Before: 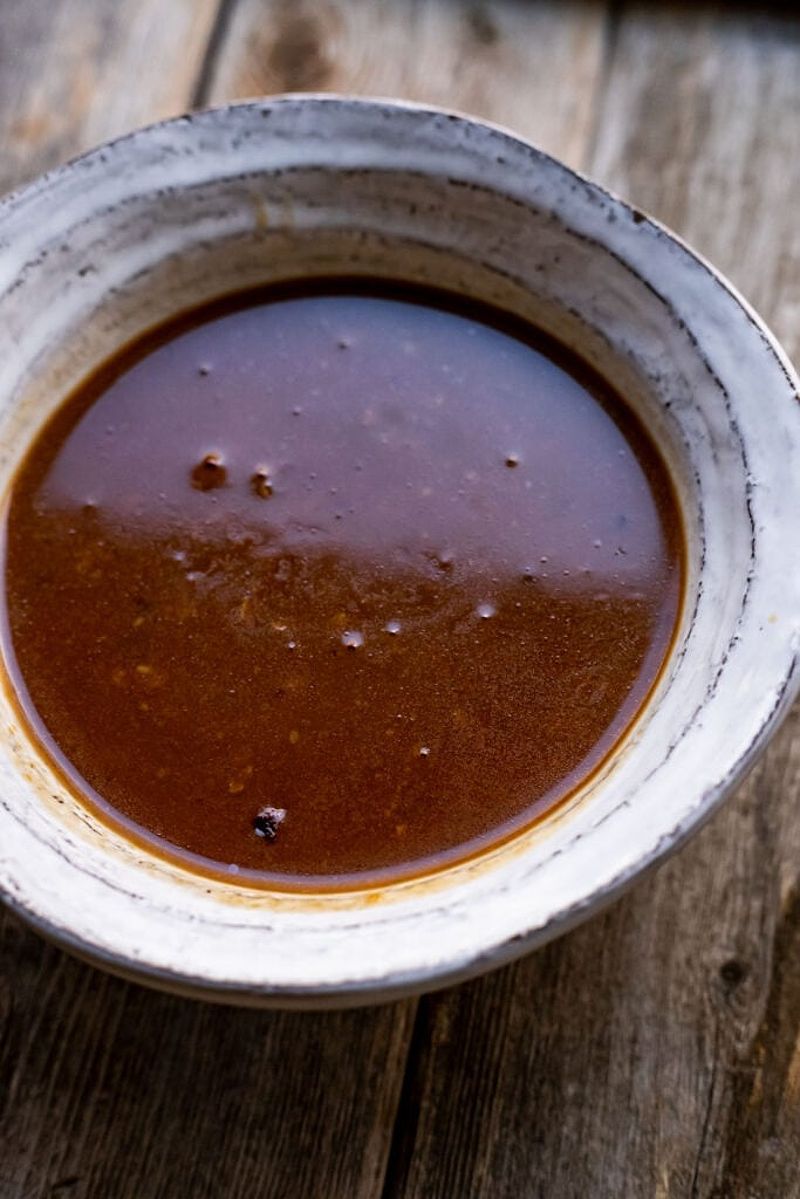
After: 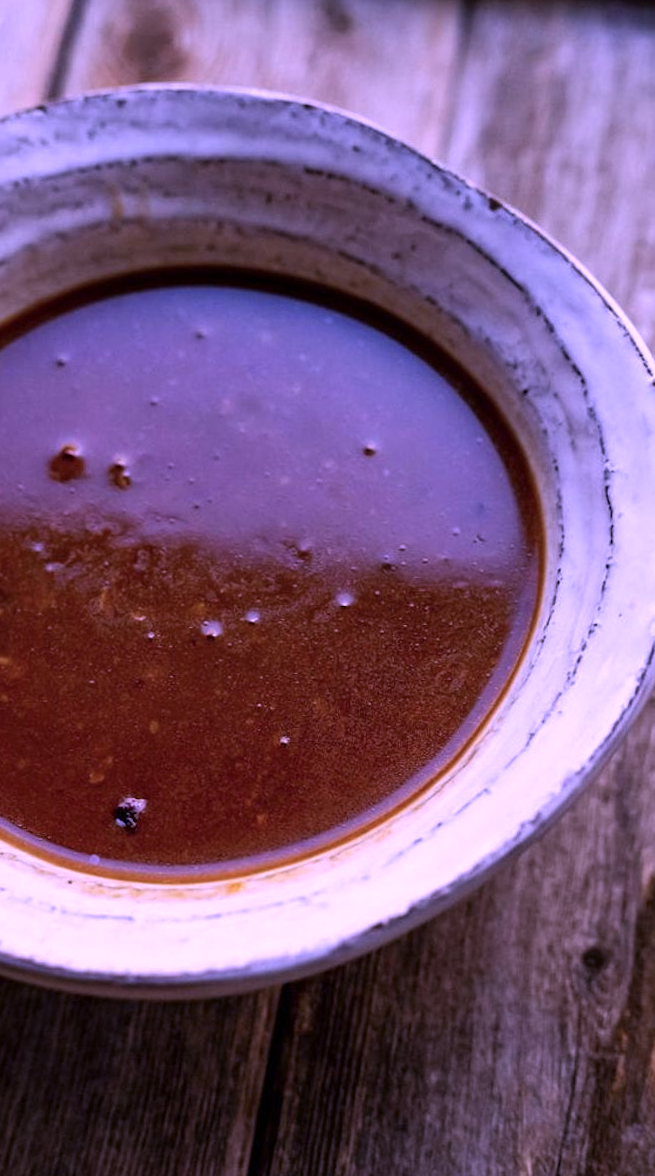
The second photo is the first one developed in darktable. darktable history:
color calibration: output R [1.107, -0.012, -0.003, 0], output B [0, 0, 1.308, 0], illuminant custom, x 0.389, y 0.387, temperature 3838.64 K
crop: left 17.582%, bottom 0.031%
rotate and perspective: rotation -0.45°, automatic cropping original format, crop left 0.008, crop right 0.992, crop top 0.012, crop bottom 0.988
